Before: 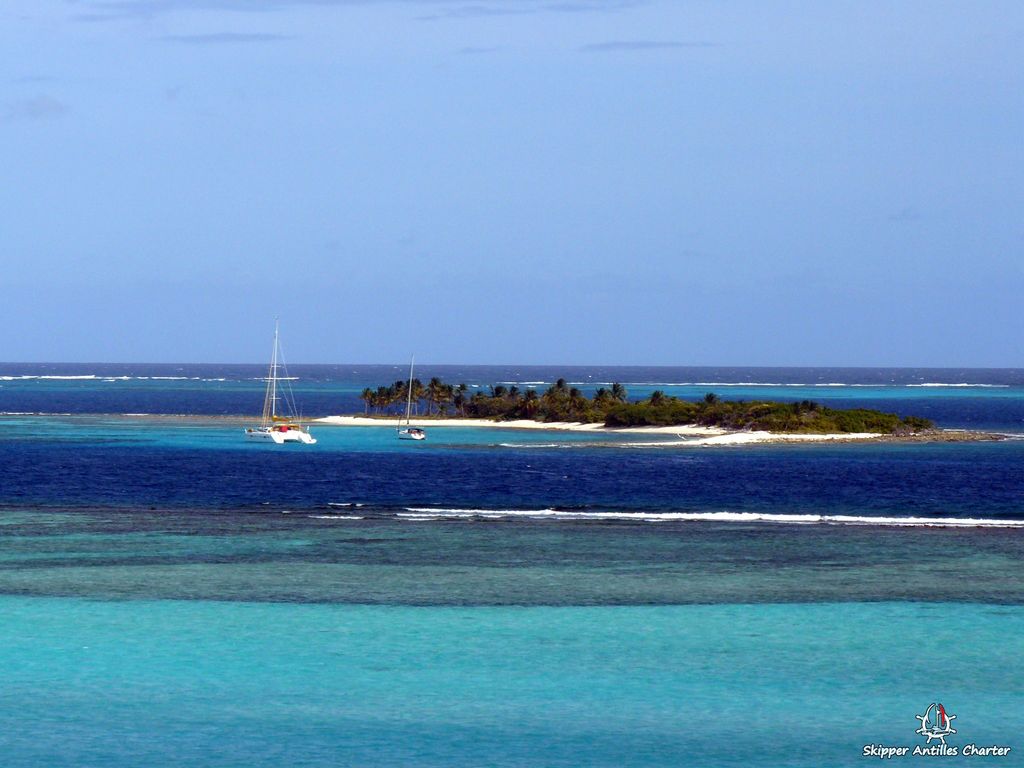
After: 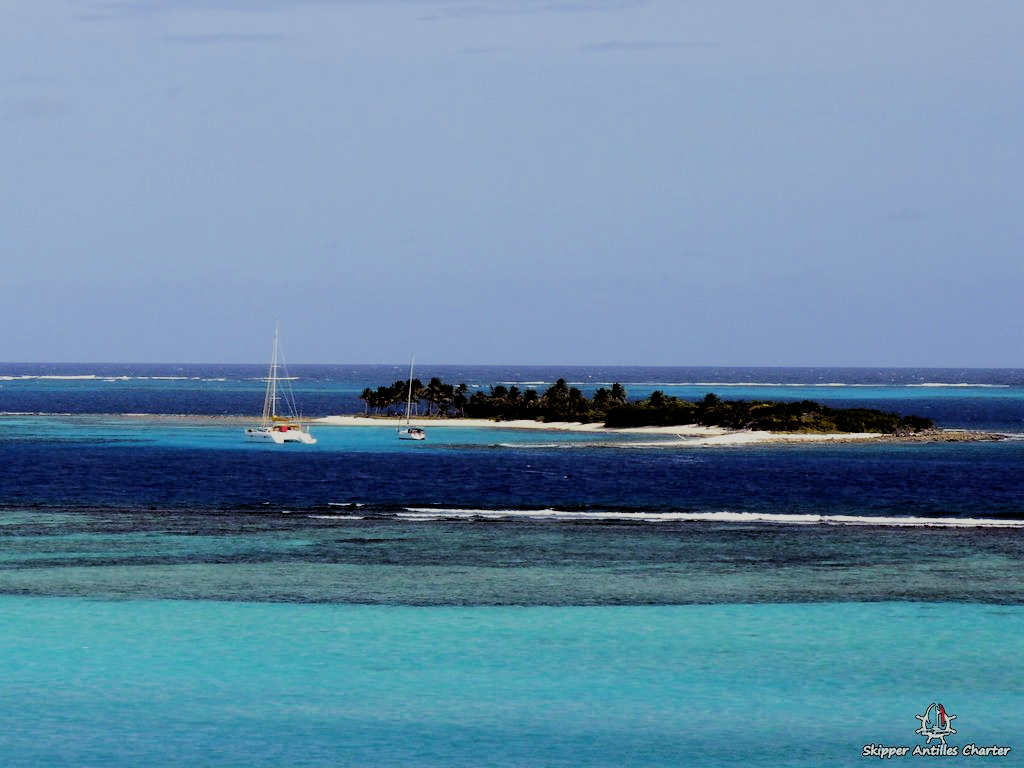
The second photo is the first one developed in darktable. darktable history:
color correction: highlights b* 3.03
filmic rgb: black relative exposure -3.06 EV, white relative exposure 7.04 EV, hardness 1.48, contrast 1.342
